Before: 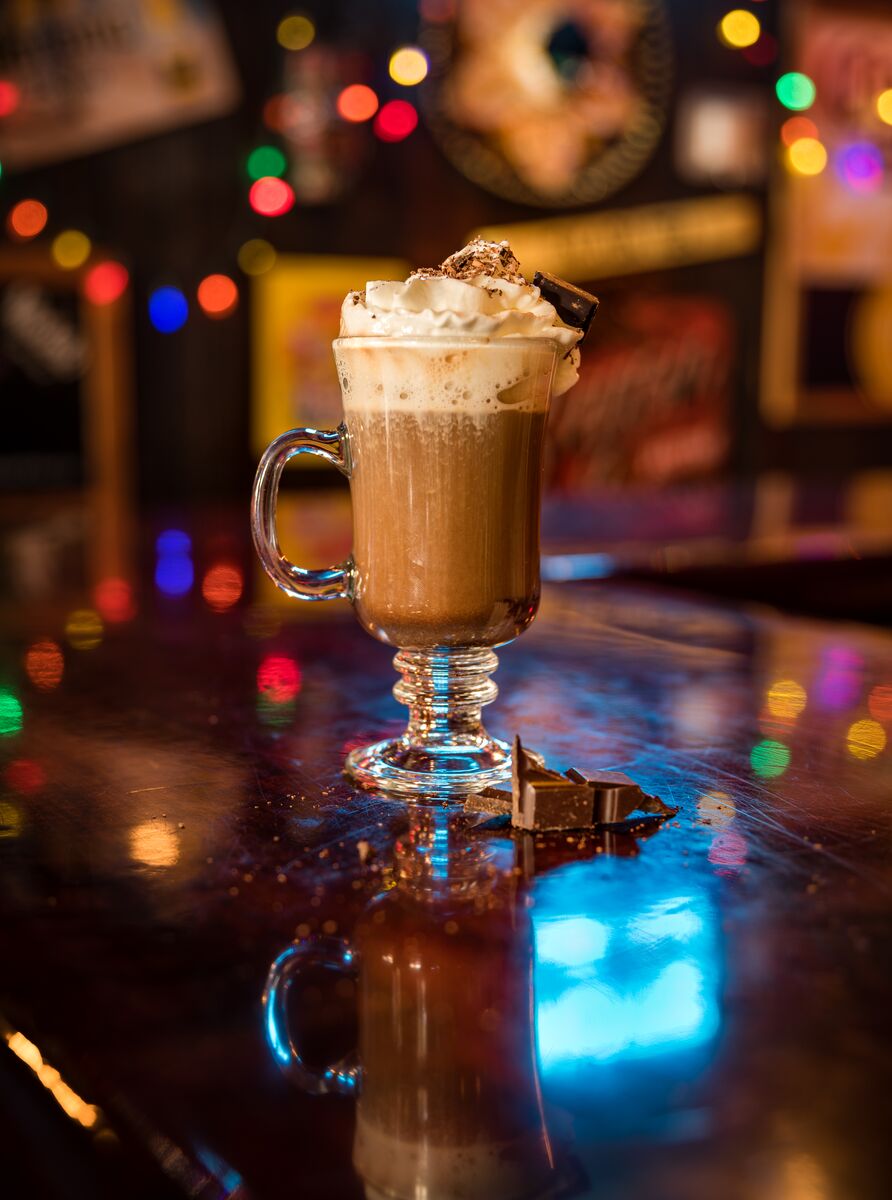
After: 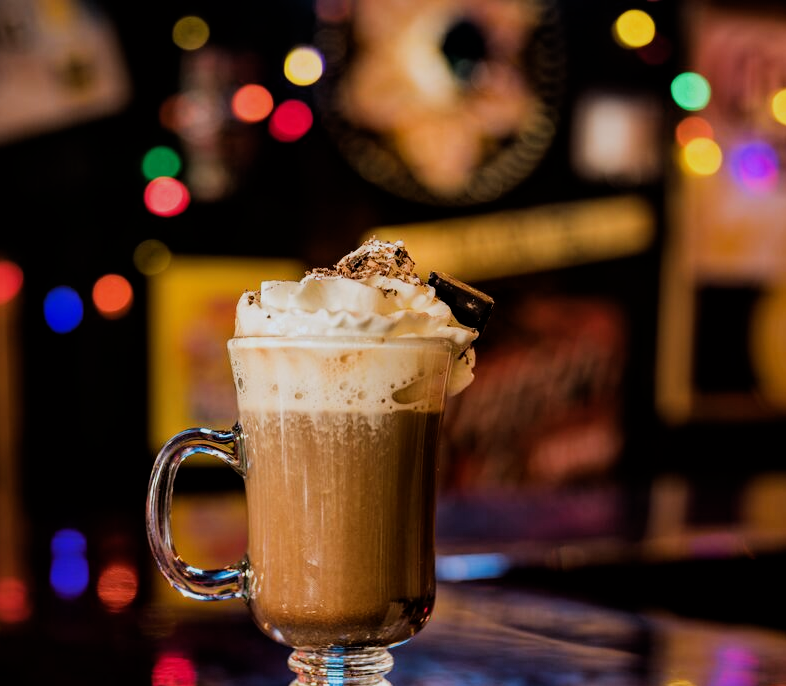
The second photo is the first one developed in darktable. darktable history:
white balance: red 0.954, blue 1.079
filmic rgb: black relative exposure -5 EV, hardness 2.88, contrast 1.2, highlights saturation mix -30%
crop and rotate: left 11.812%, bottom 42.776%
